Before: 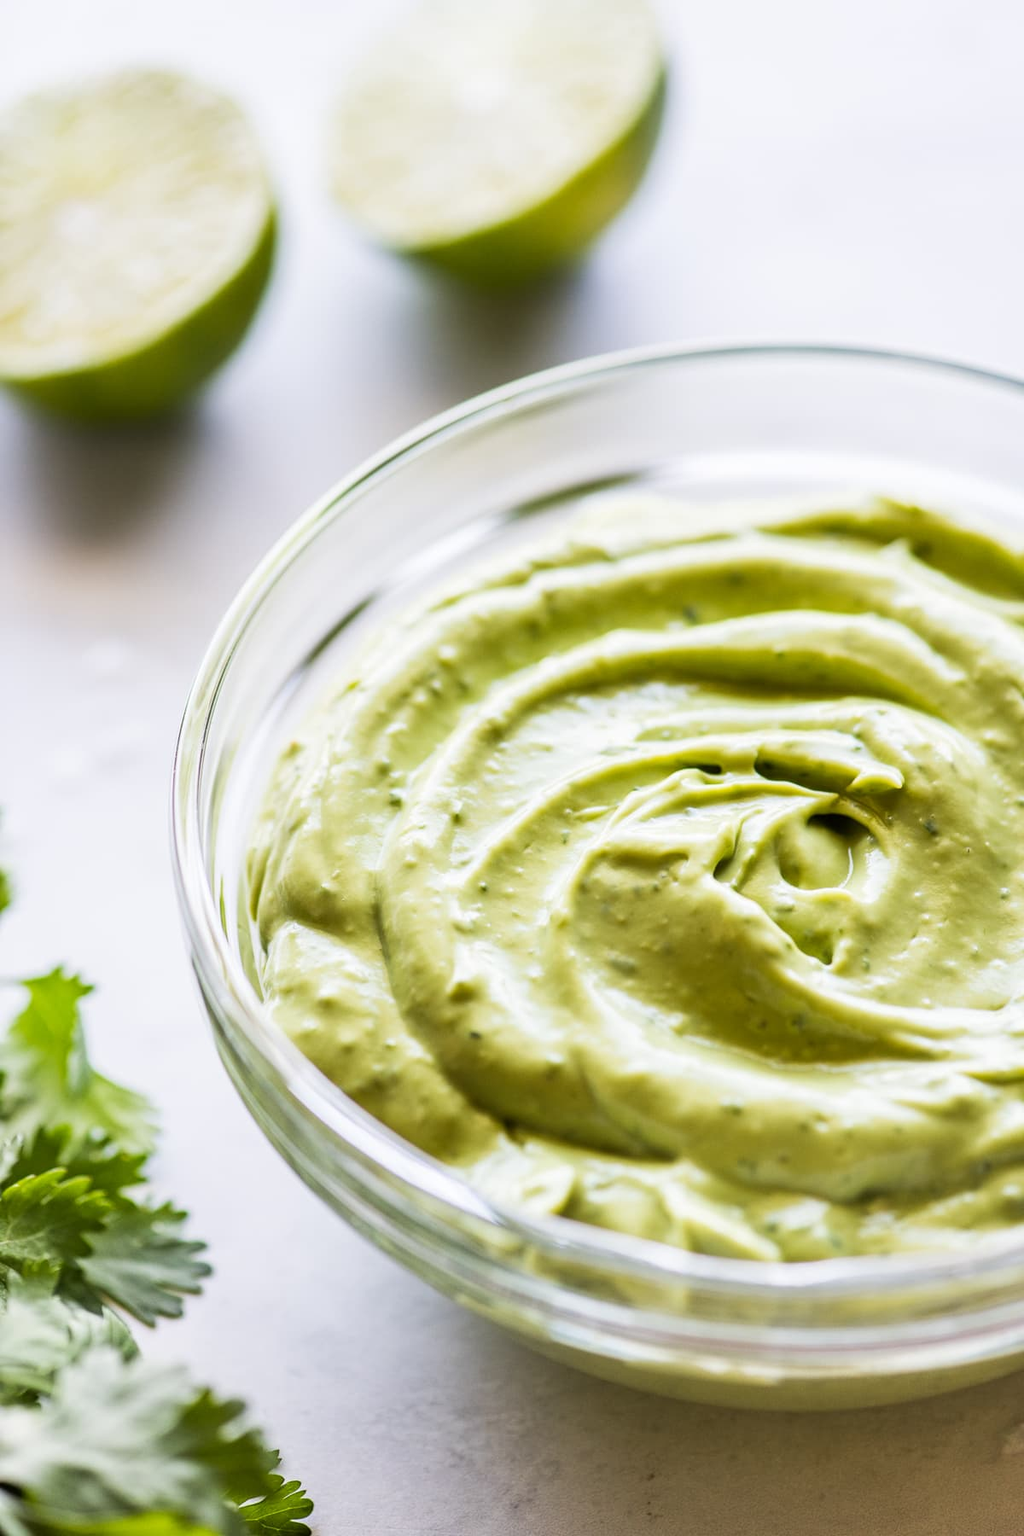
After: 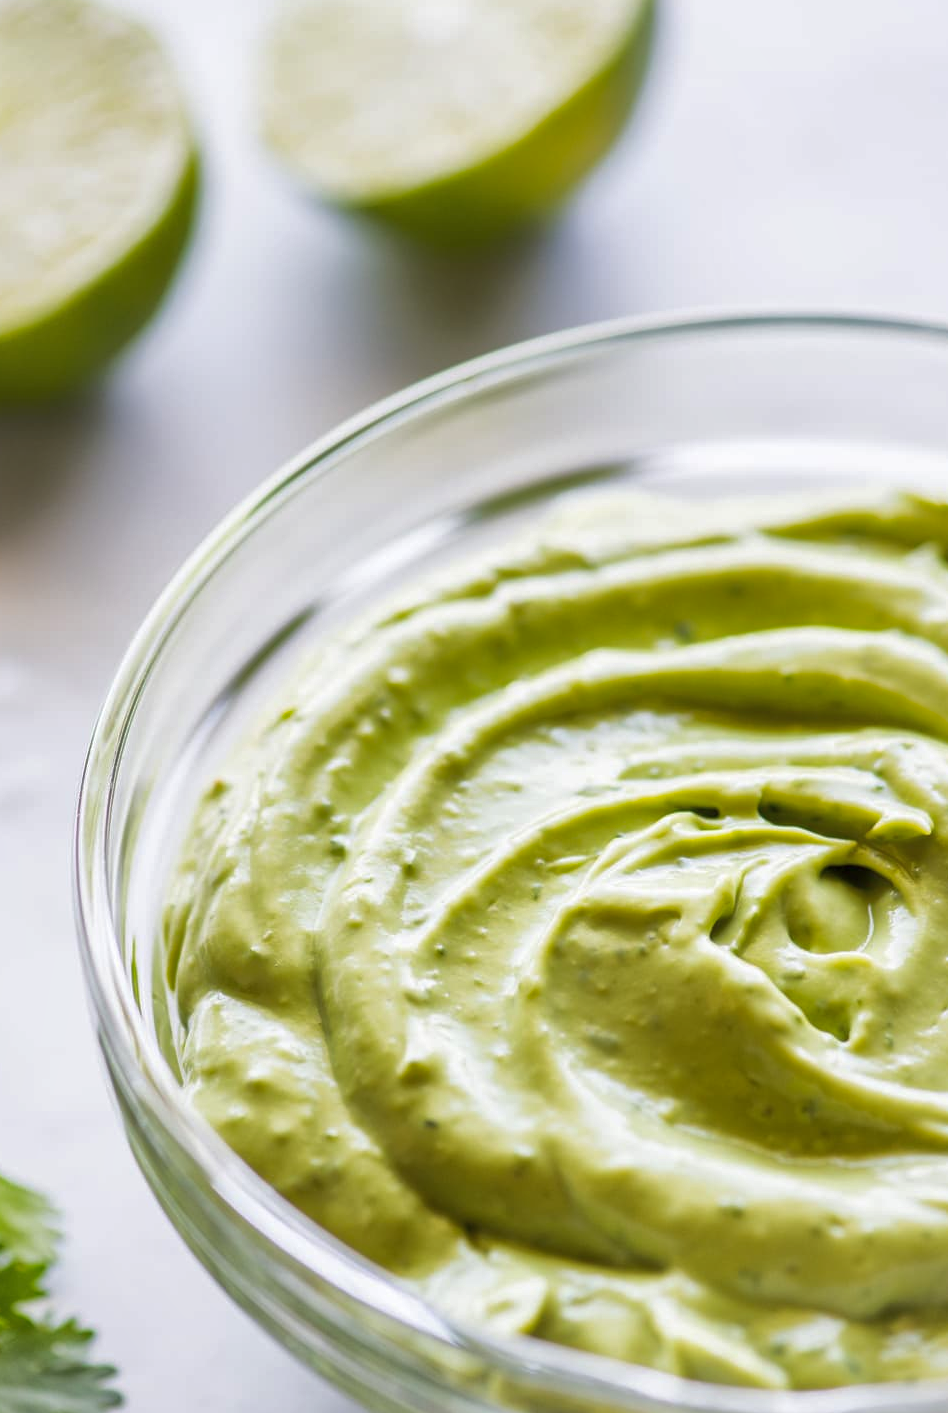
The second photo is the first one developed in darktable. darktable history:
crop and rotate: left 10.533%, top 4.998%, right 10.409%, bottom 16.48%
shadows and highlights: on, module defaults
